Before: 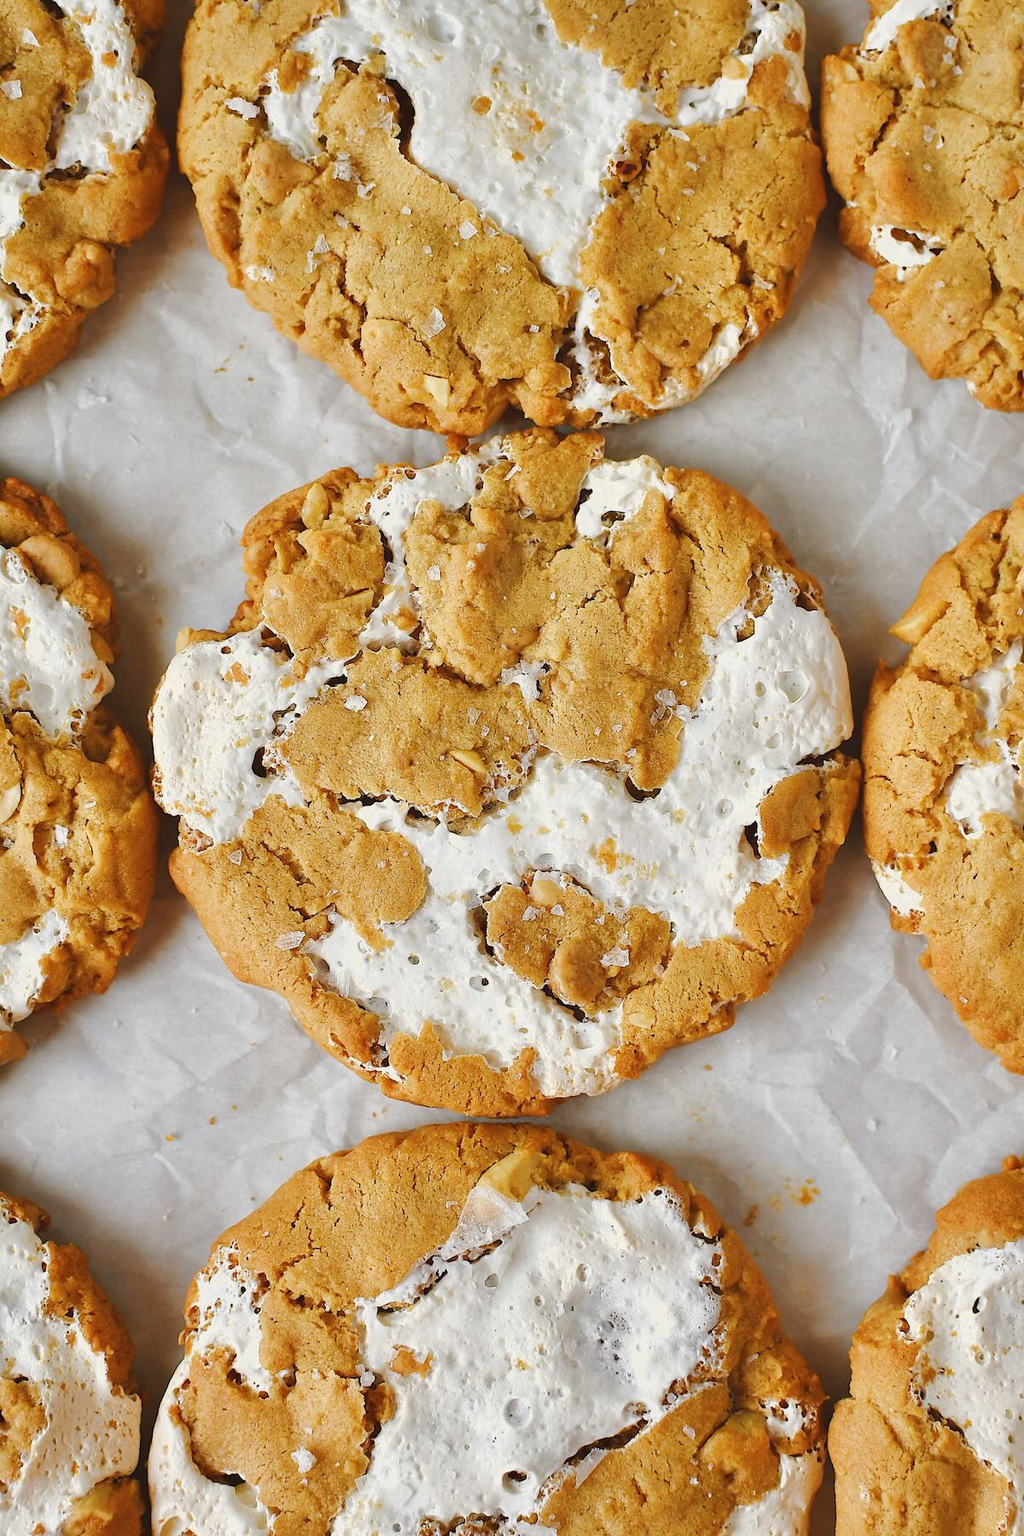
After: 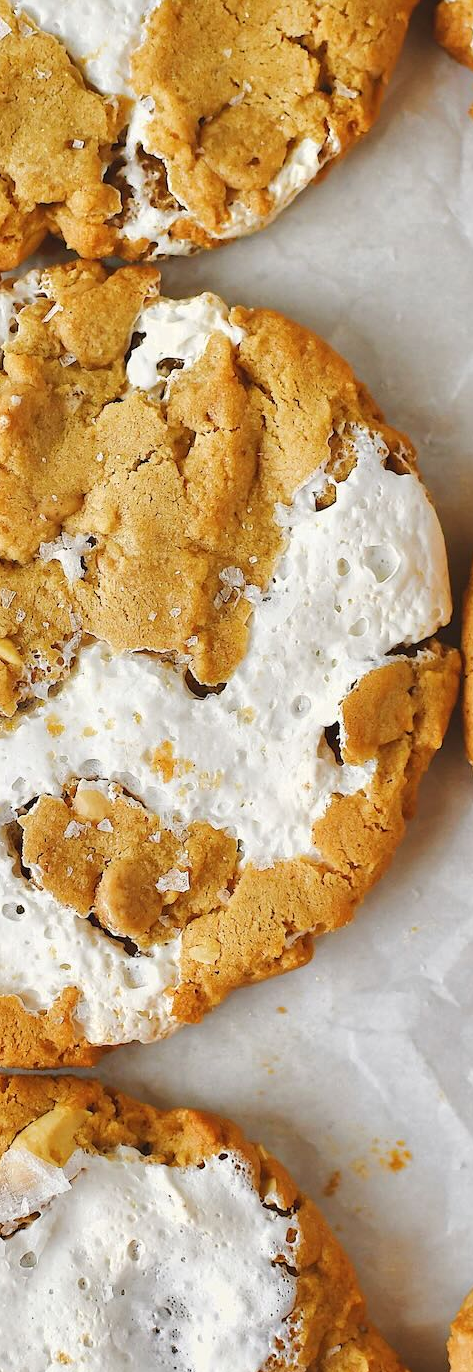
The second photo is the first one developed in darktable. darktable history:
crop: left 45.721%, top 13.393%, right 14.118%, bottom 10.01%
exposure: exposure 0.127 EV, compensate highlight preservation false
